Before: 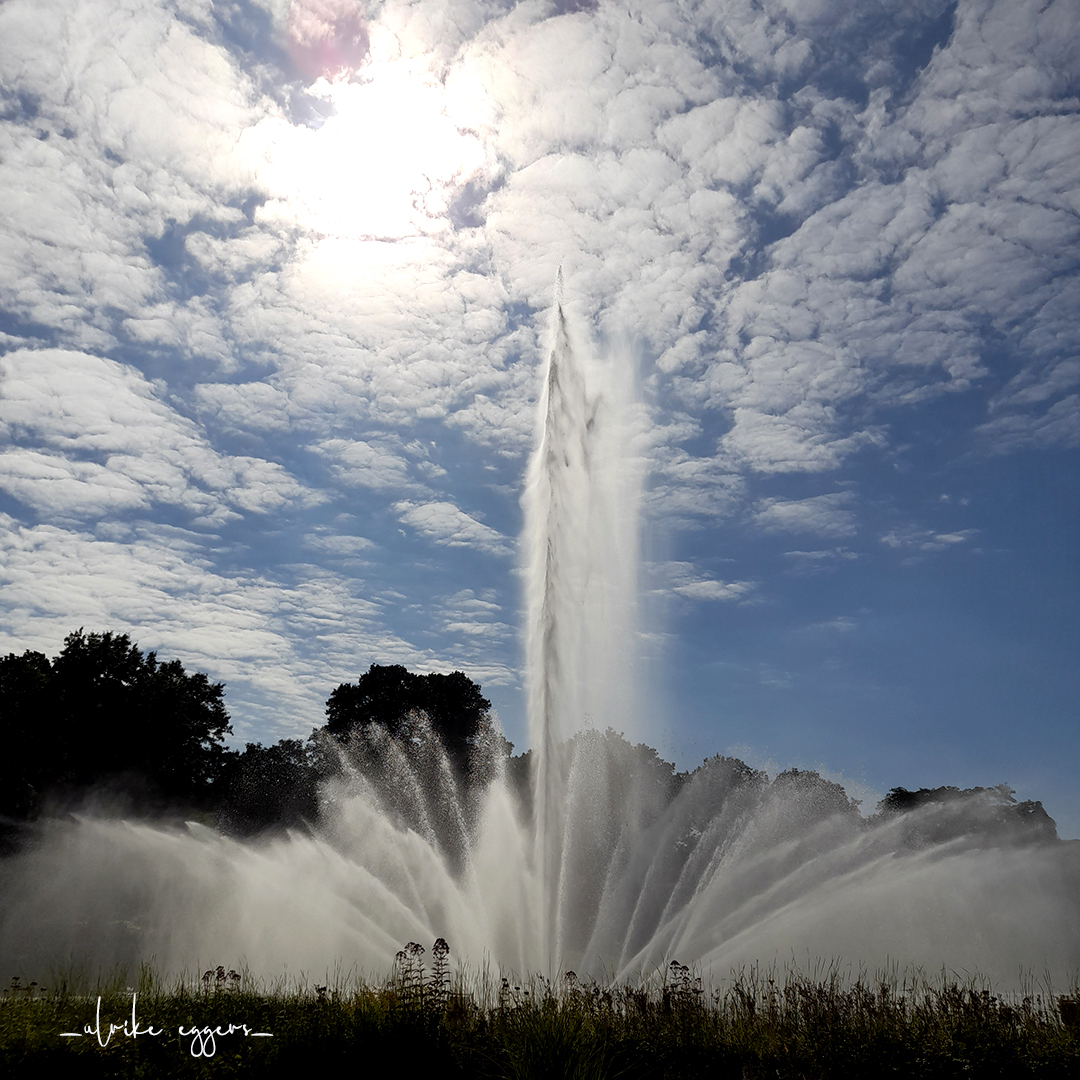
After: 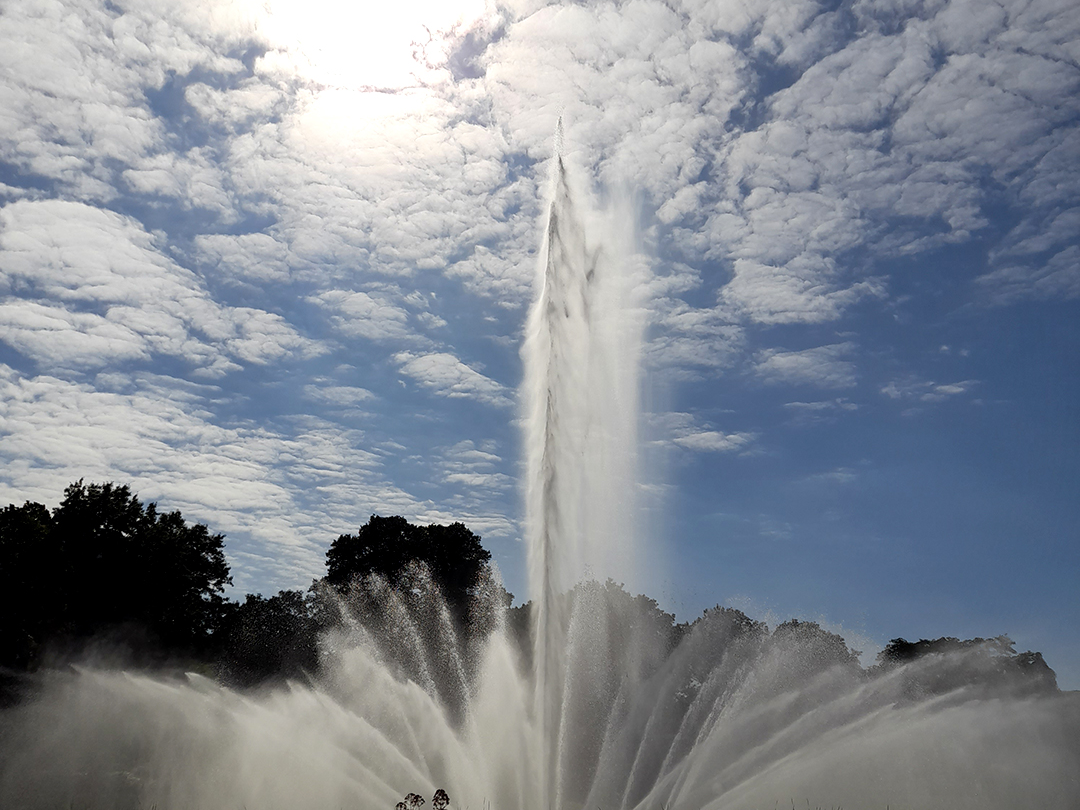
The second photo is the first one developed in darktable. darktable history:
rotate and perspective: automatic cropping original format, crop left 0, crop top 0
crop: top 13.819%, bottom 11.169%
